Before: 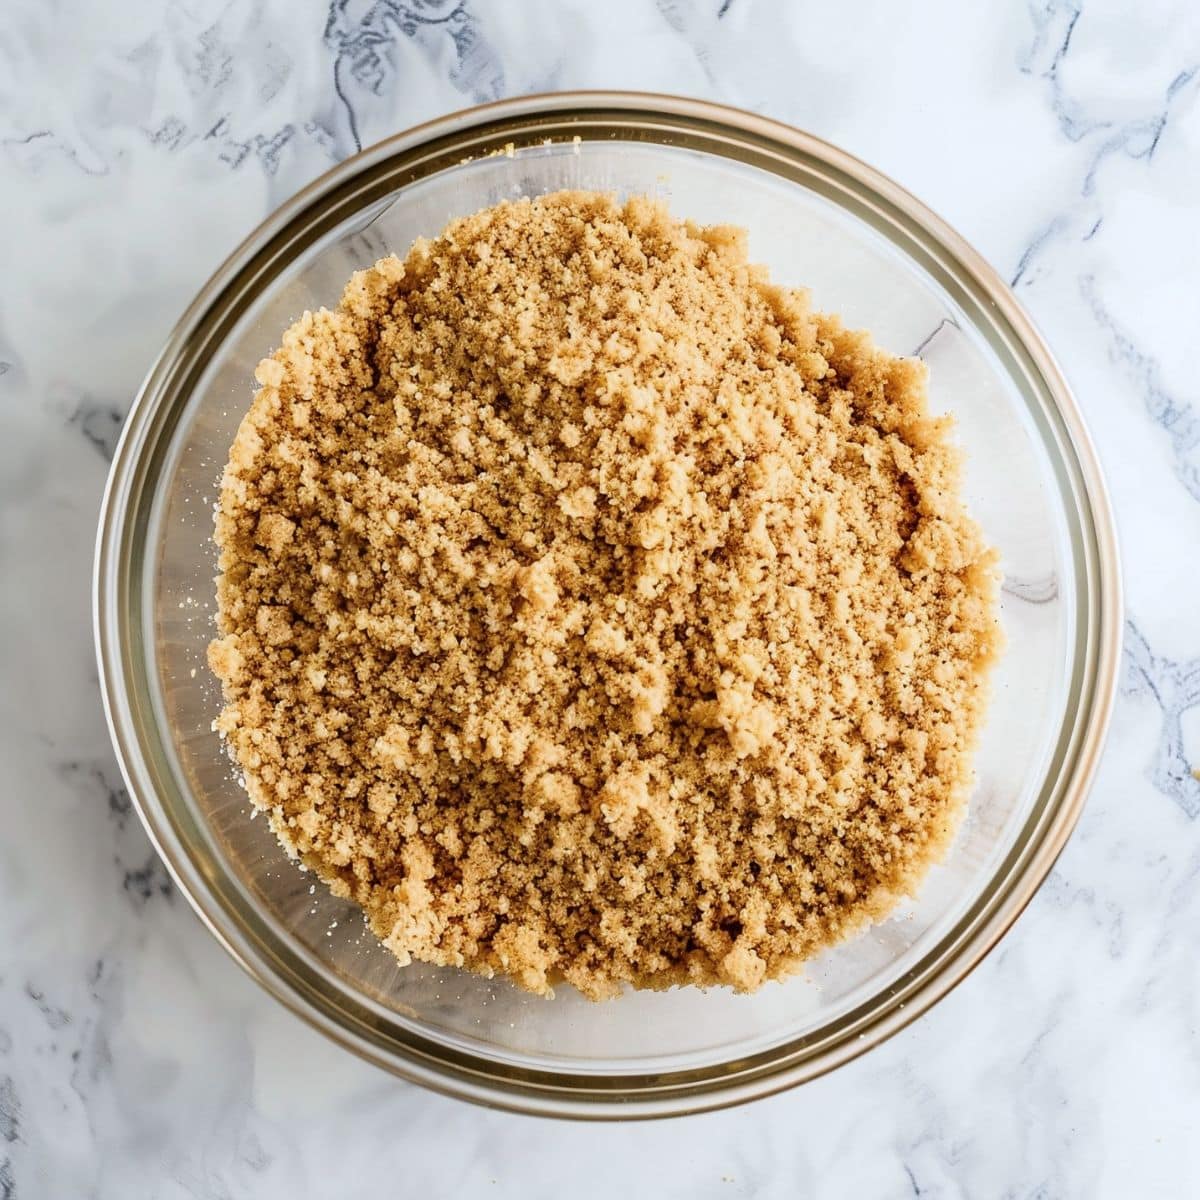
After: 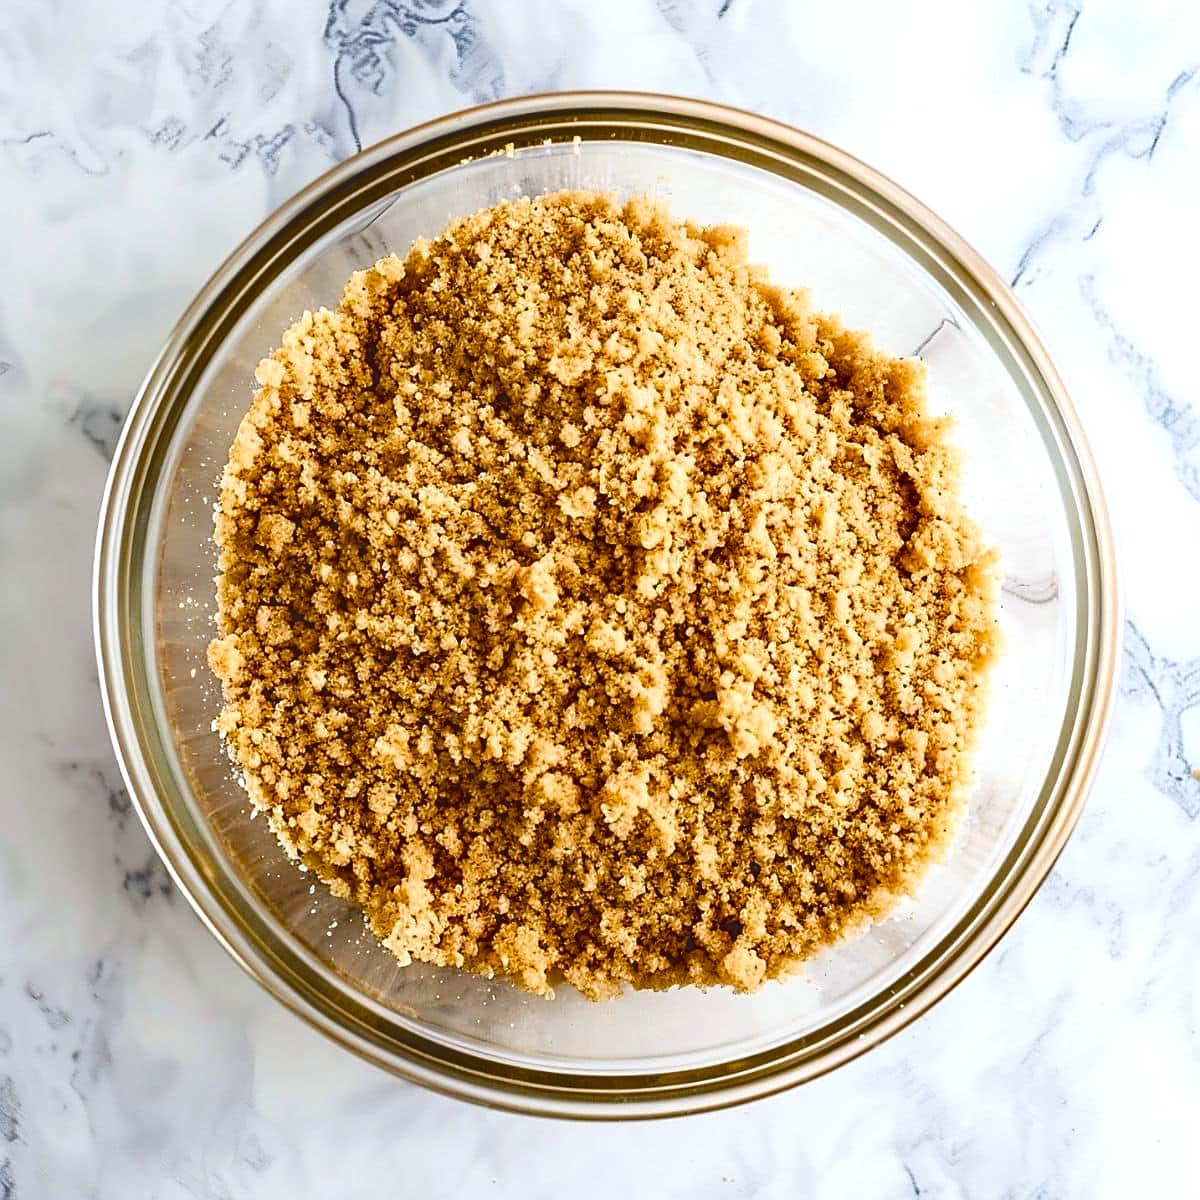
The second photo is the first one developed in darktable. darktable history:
sharpen: on, module defaults
color balance rgb: global offset › luminance 1.487%, perceptual saturation grading › global saturation 34.747%, perceptual saturation grading › highlights -29.799%, perceptual saturation grading › shadows 35.316%, perceptual brilliance grading › global brilliance 11.262%, global vibrance 15.82%, saturation formula JzAzBz (2021)
